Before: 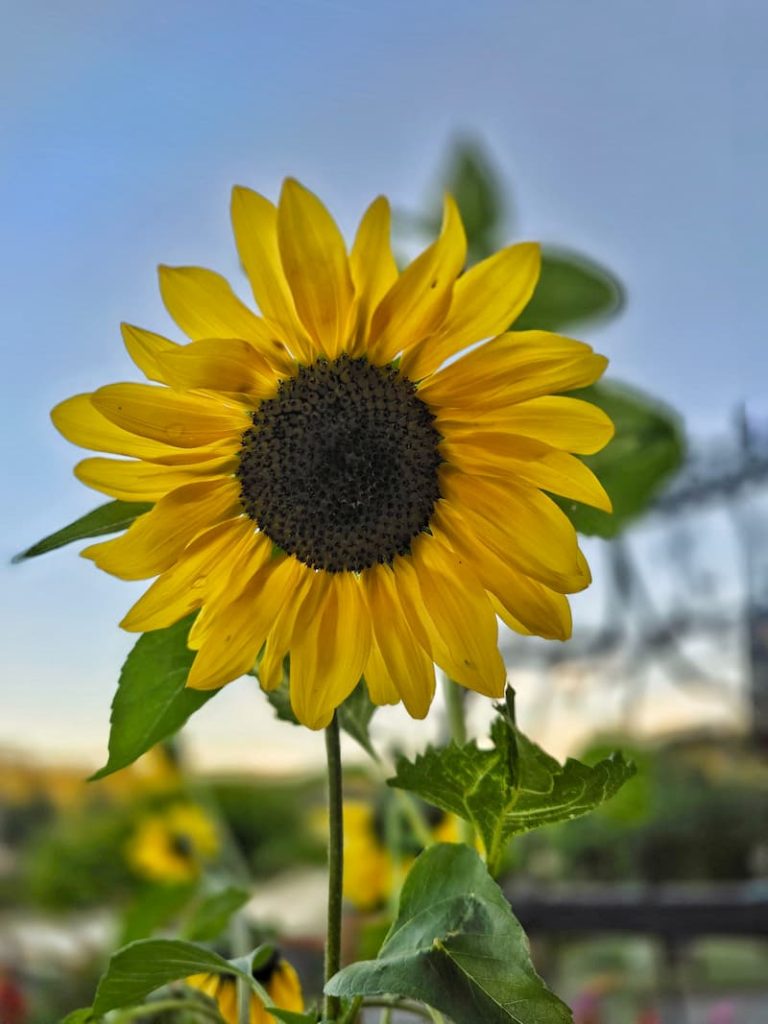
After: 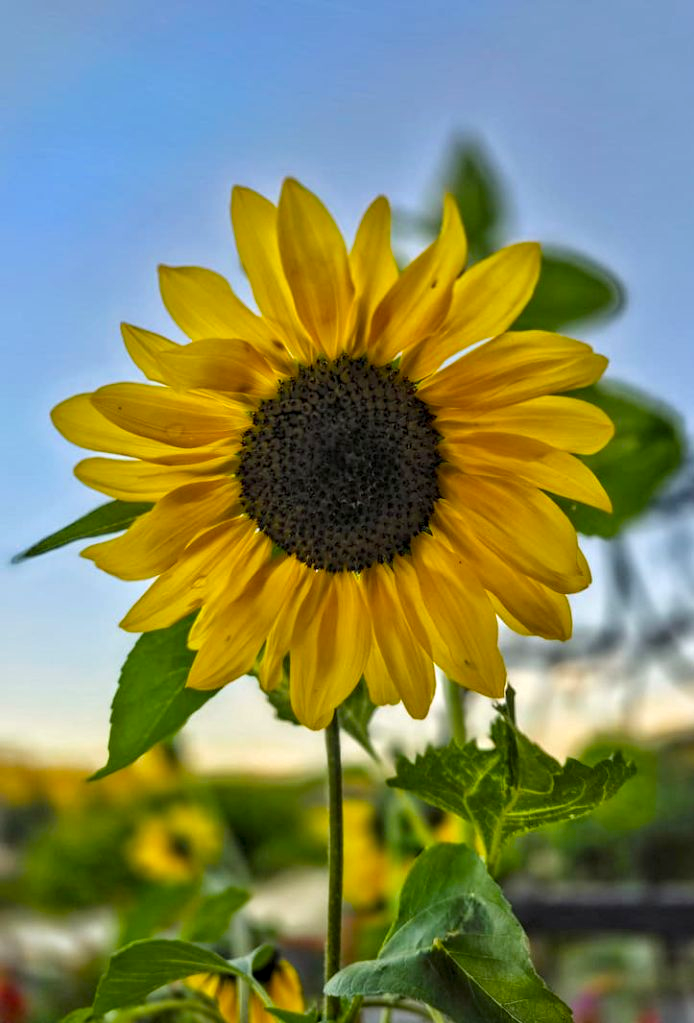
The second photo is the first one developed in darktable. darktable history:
tone equalizer: on, module defaults
color balance rgb: perceptual saturation grading › global saturation 34.05%, global vibrance 5.56%
crop: right 9.509%, bottom 0.031%
local contrast: on, module defaults
